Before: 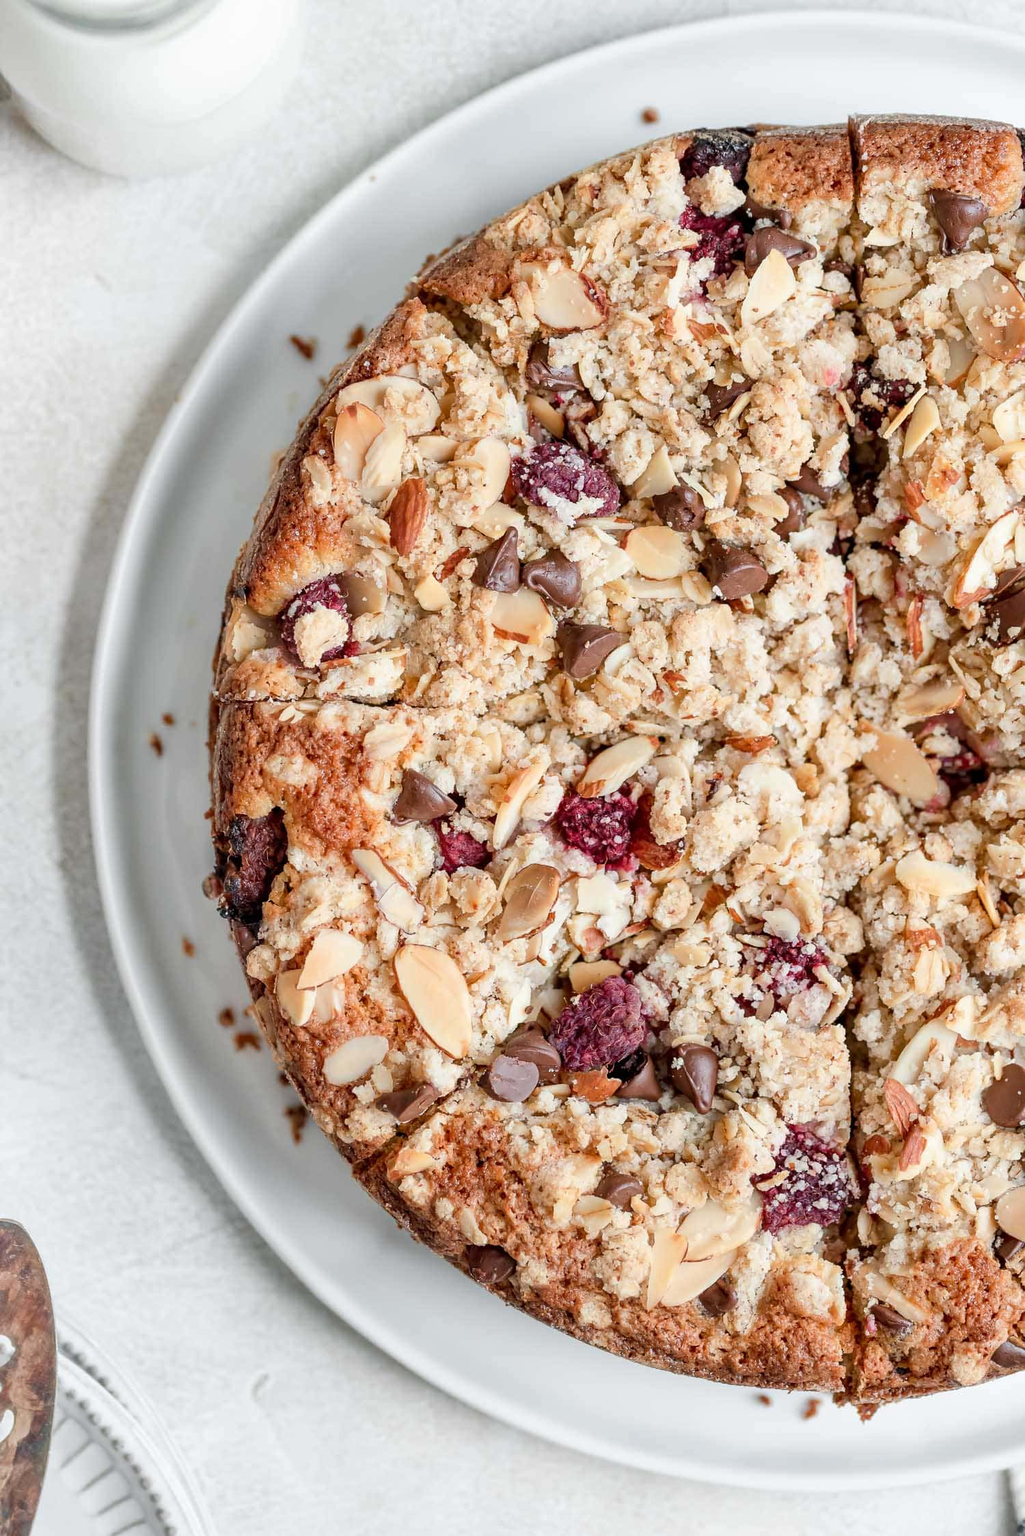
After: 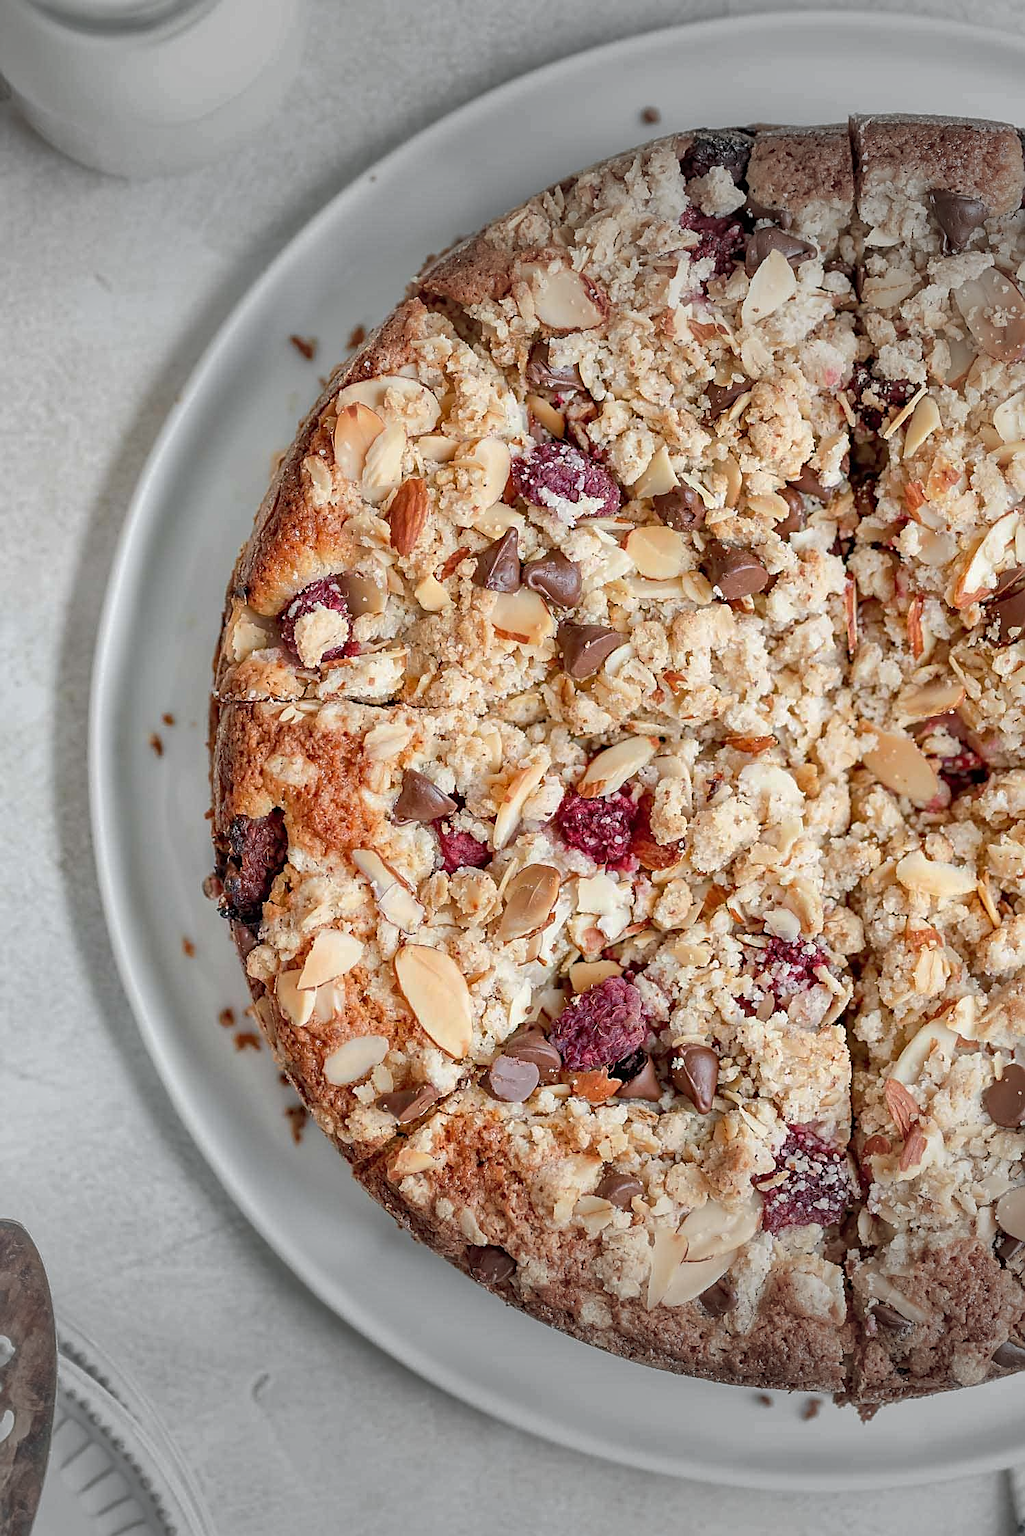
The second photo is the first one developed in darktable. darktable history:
shadows and highlights: on, module defaults
vignetting: fall-off start 70.6%, width/height ratio 1.335
sharpen: on, module defaults
